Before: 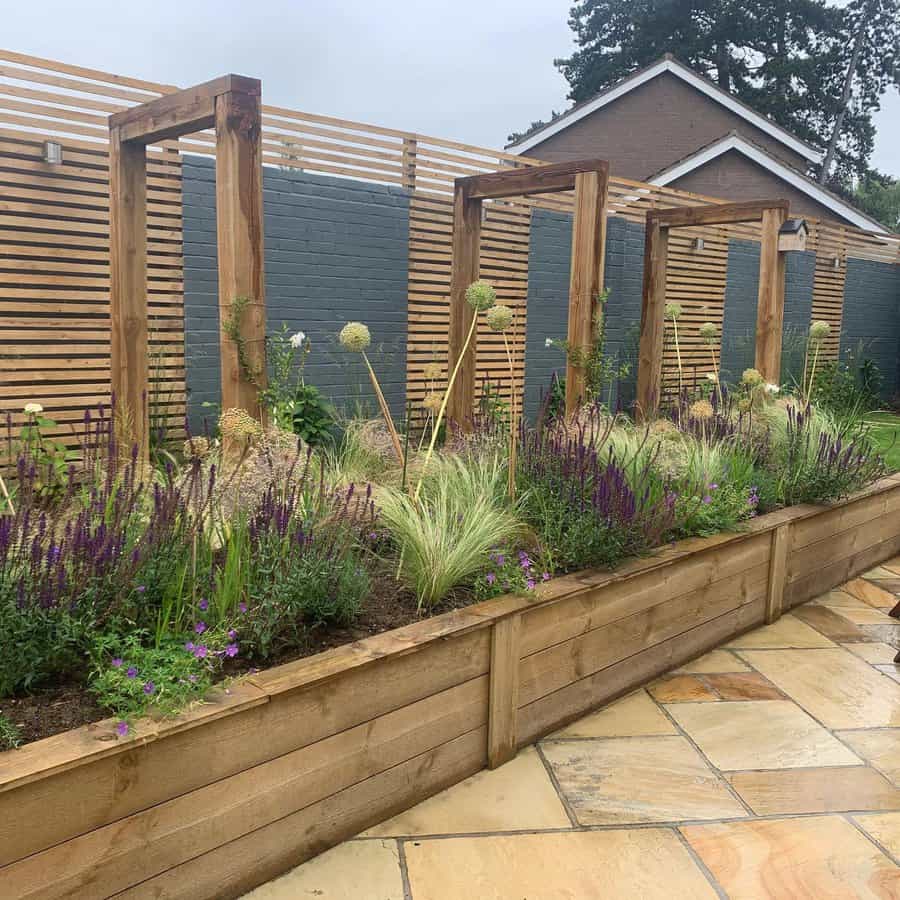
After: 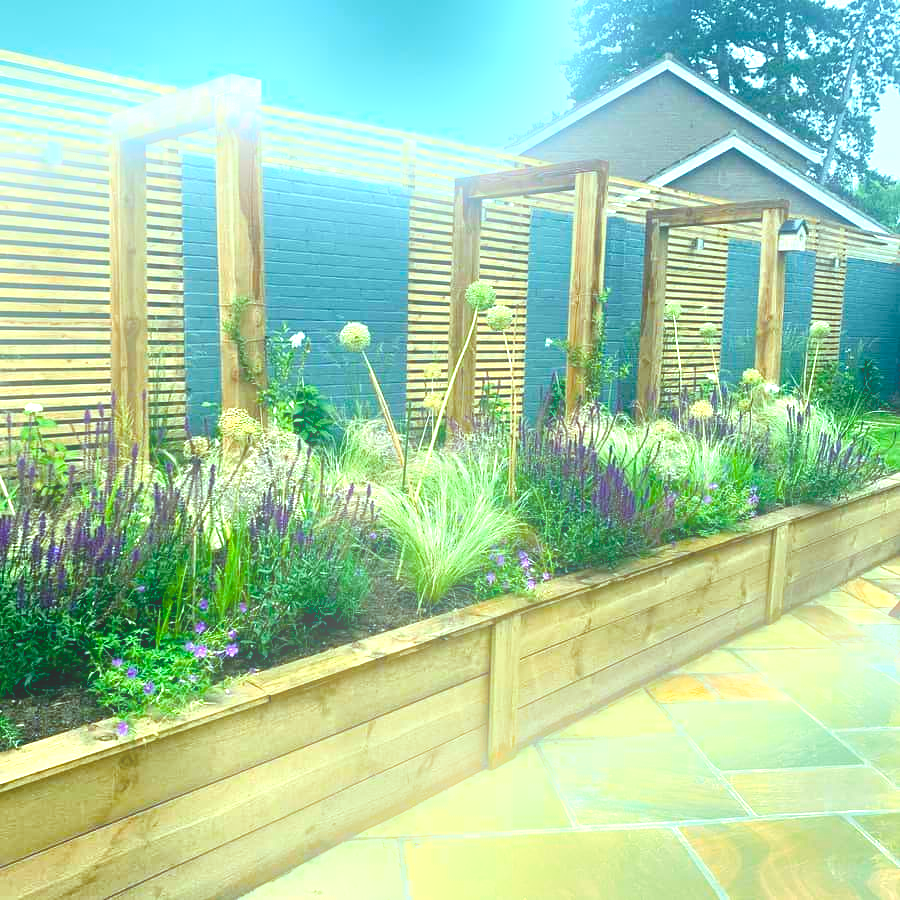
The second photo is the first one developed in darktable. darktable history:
exposure: exposure 0.636 EV, compensate highlight preservation false
white balance: red 0.931, blue 1.11
bloom: threshold 82.5%, strength 16.25%
color balance rgb: shadows lift › luminance -7.7%, shadows lift › chroma 2.13%, shadows lift › hue 165.27°, power › luminance -7.77%, power › chroma 1.1%, power › hue 215.88°, highlights gain › luminance 15.15%, highlights gain › chroma 7%, highlights gain › hue 125.57°, global offset › luminance -0.33%, global offset › chroma 0.11%, global offset › hue 165.27°, perceptual saturation grading › global saturation 24.42%, perceptual saturation grading › highlights -24.42%, perceptual saturation grading › mid-tones 24.42%, perceptual saturation grading › shadows 40%, perceptual brilliance grading › global brilliance -5%, perceptual brilliance grading › highlights 24.42%, perceptual brilliance grading › mid-tones 7%, perceptual brilliance grading › shadows -5%
